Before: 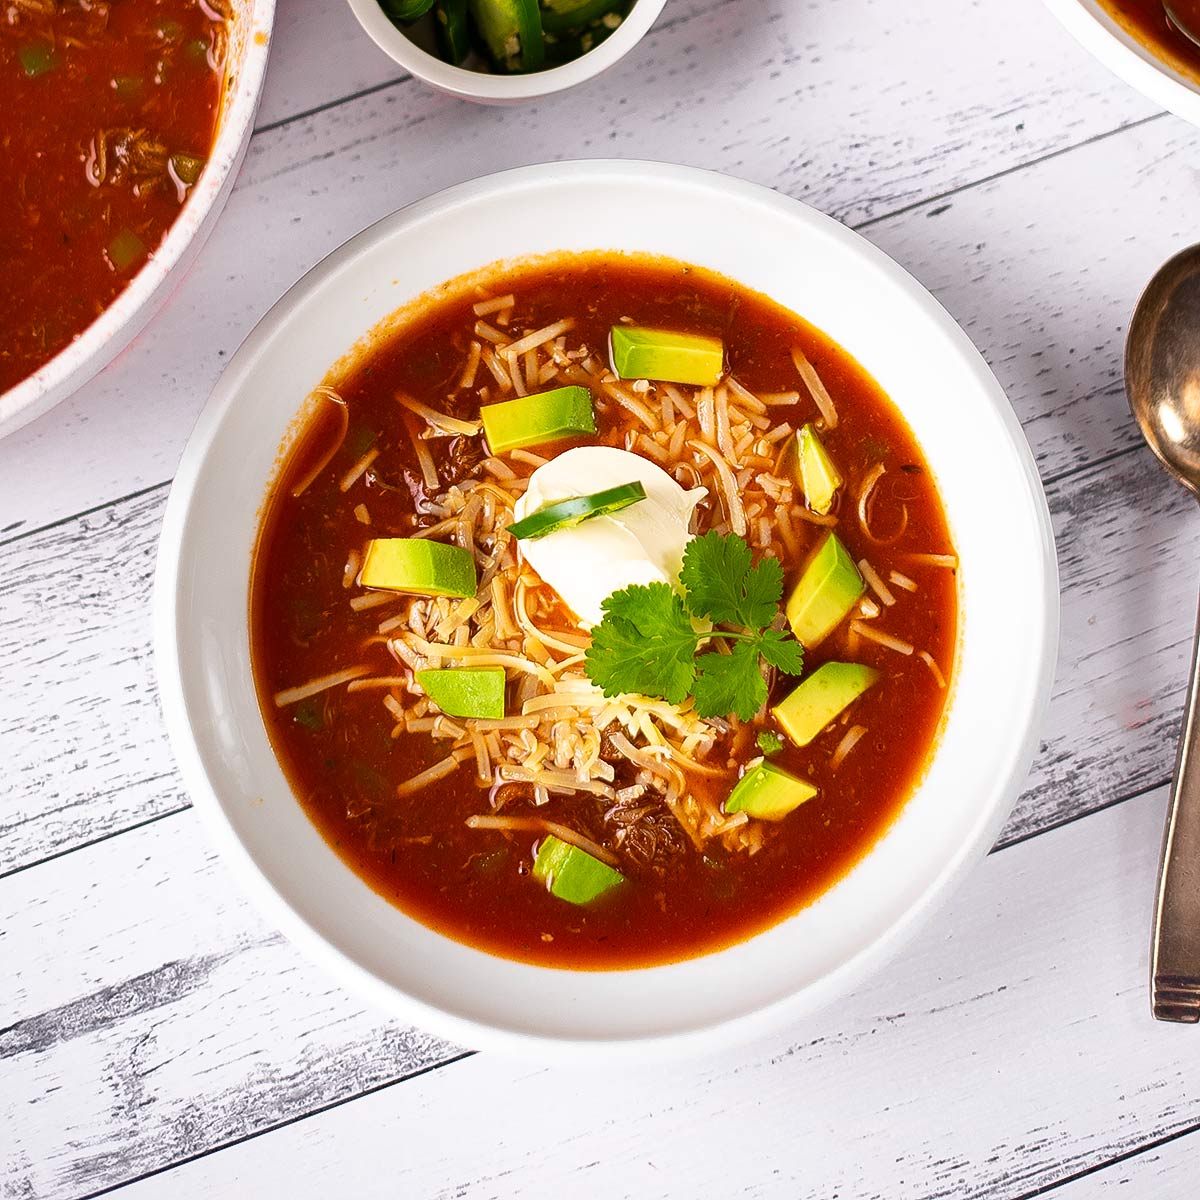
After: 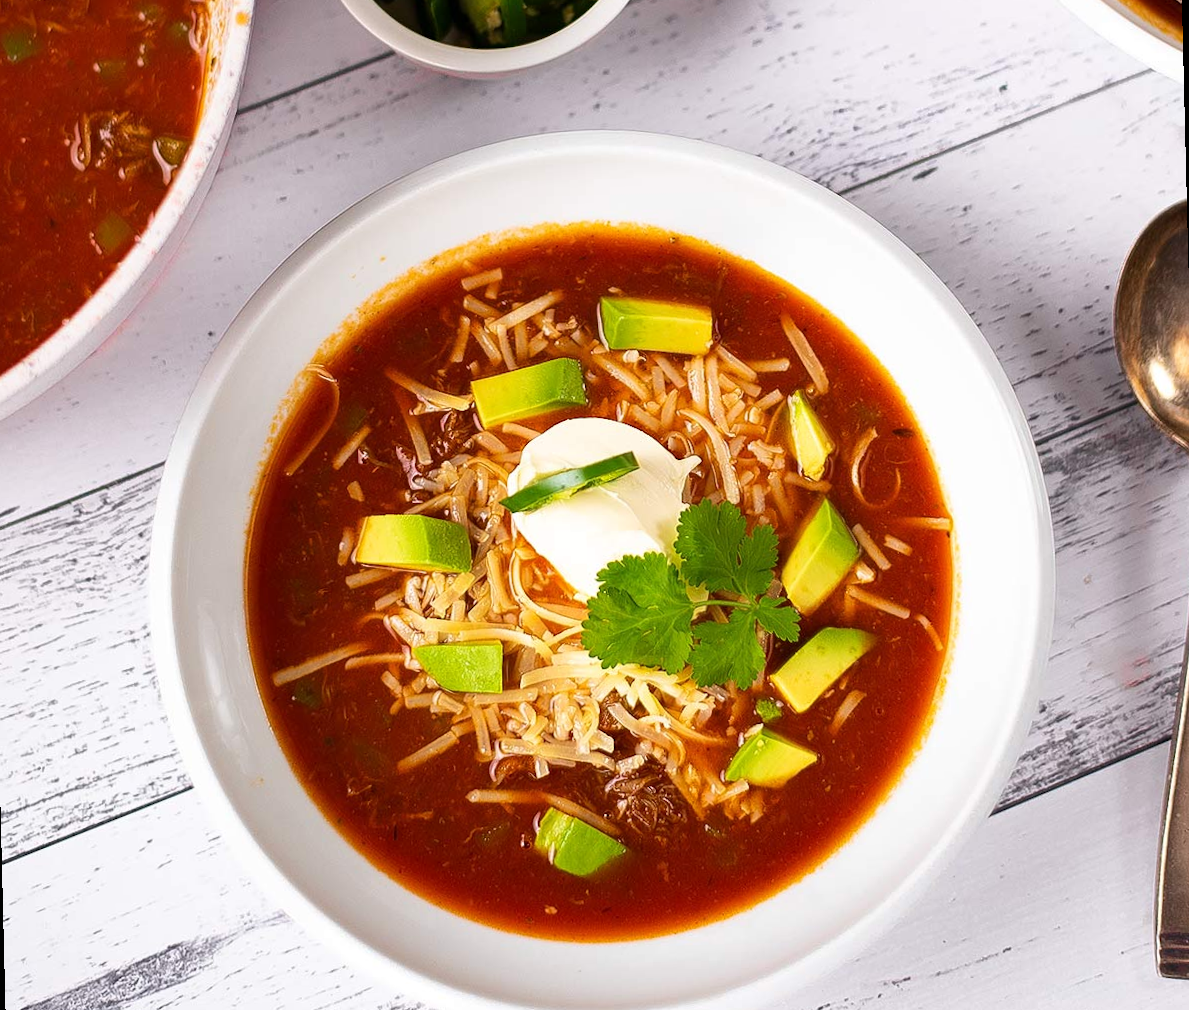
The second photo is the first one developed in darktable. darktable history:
rotate and perspective: rotation -1.42°, crop left 0.016, crop right 0.984, crop top 0.035, crop bottom 0.965
crop and rotate: top 0%, bottom 11.49%
